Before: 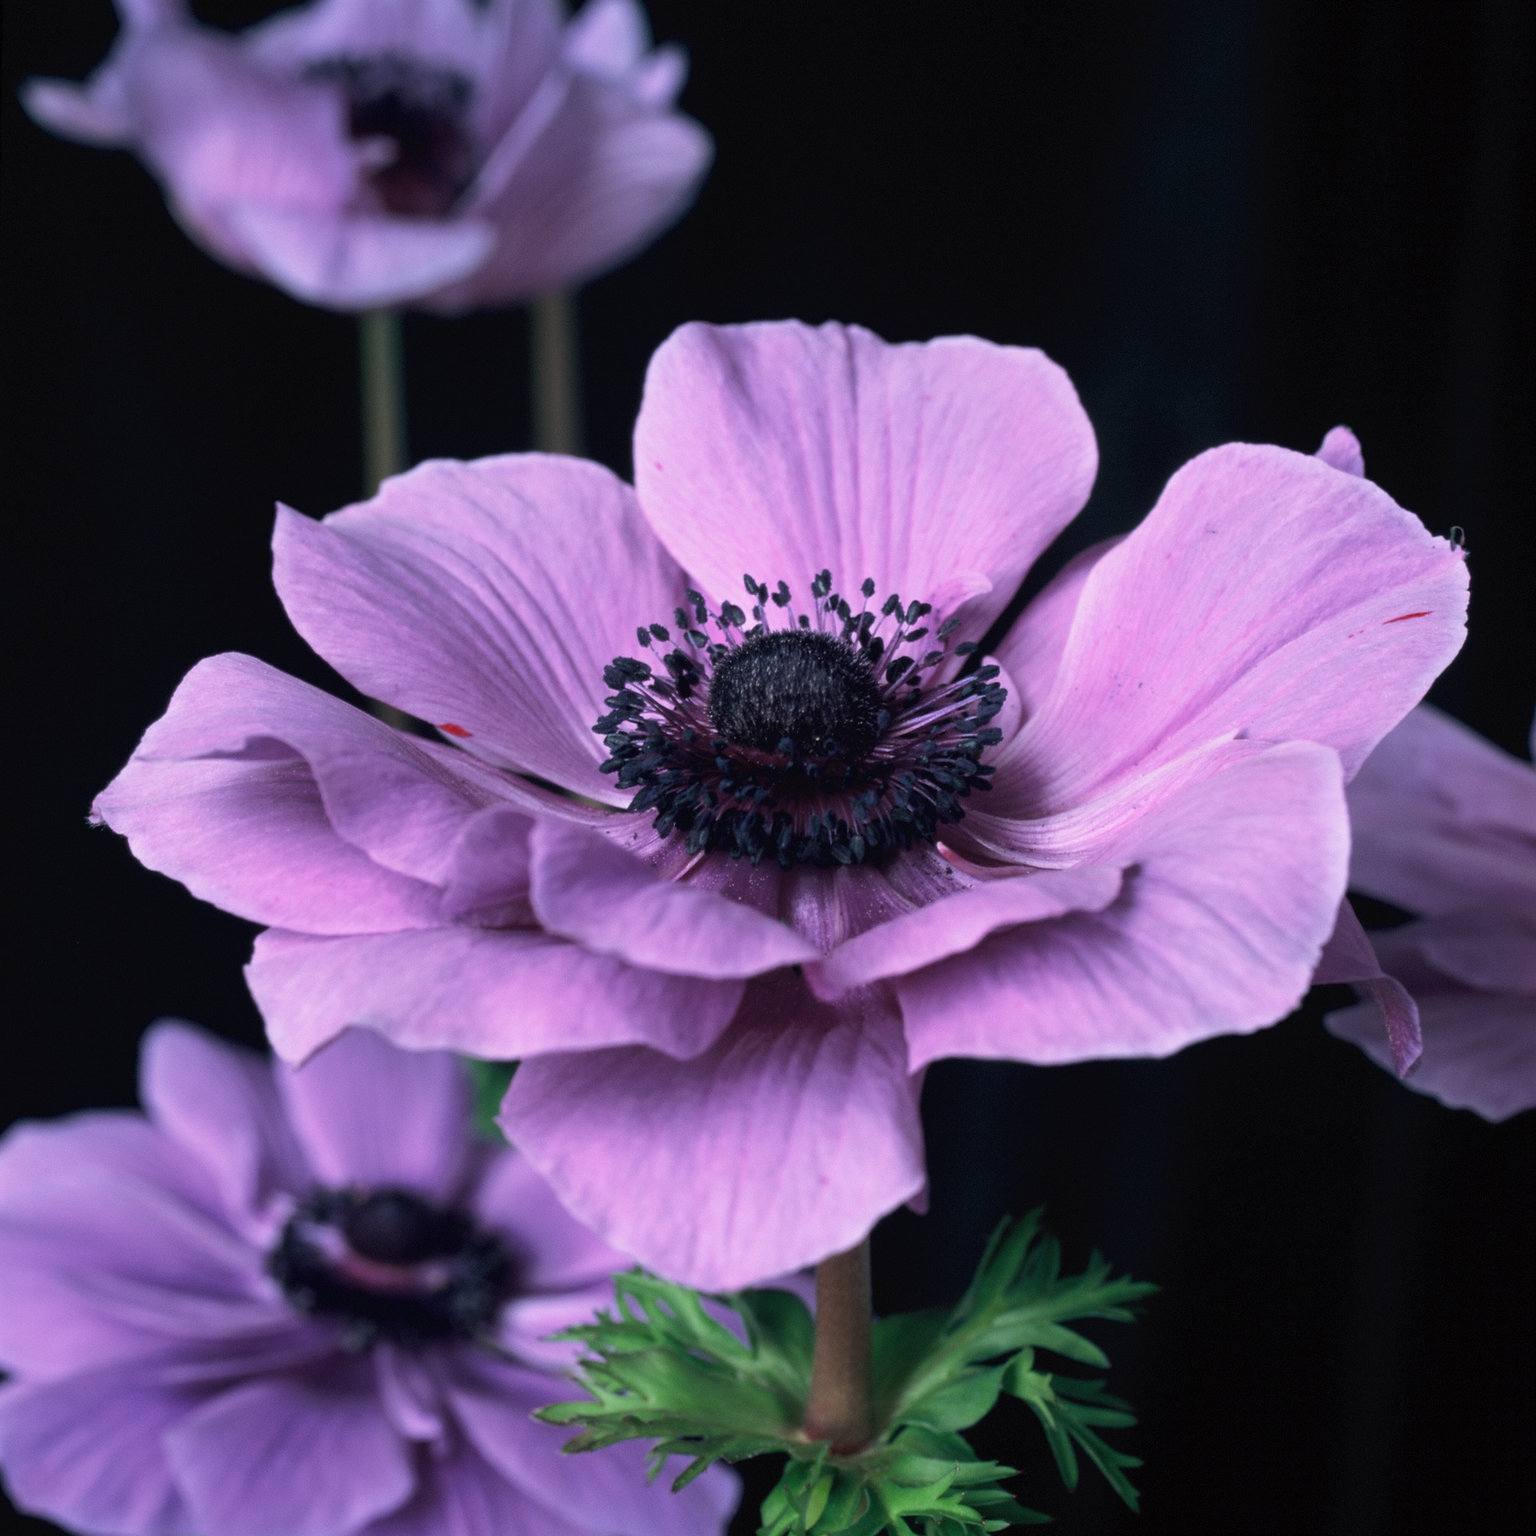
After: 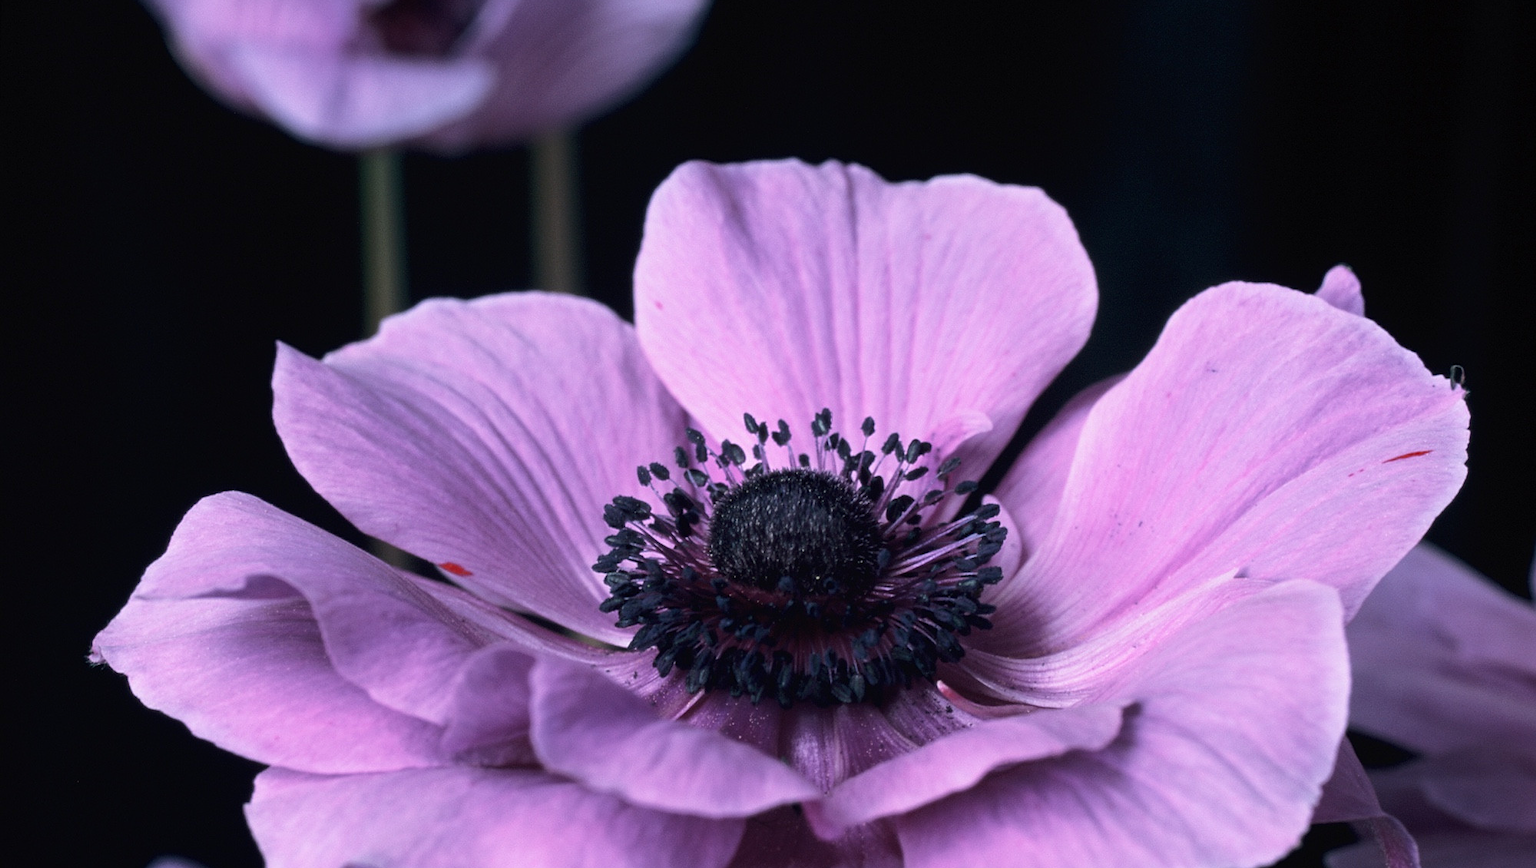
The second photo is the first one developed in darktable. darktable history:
sharpen: amount 0.208
shadows and highlights: shadows -28.82, highlights 29.77
crop and rotate: top 10.549%, bottom 32.876%
